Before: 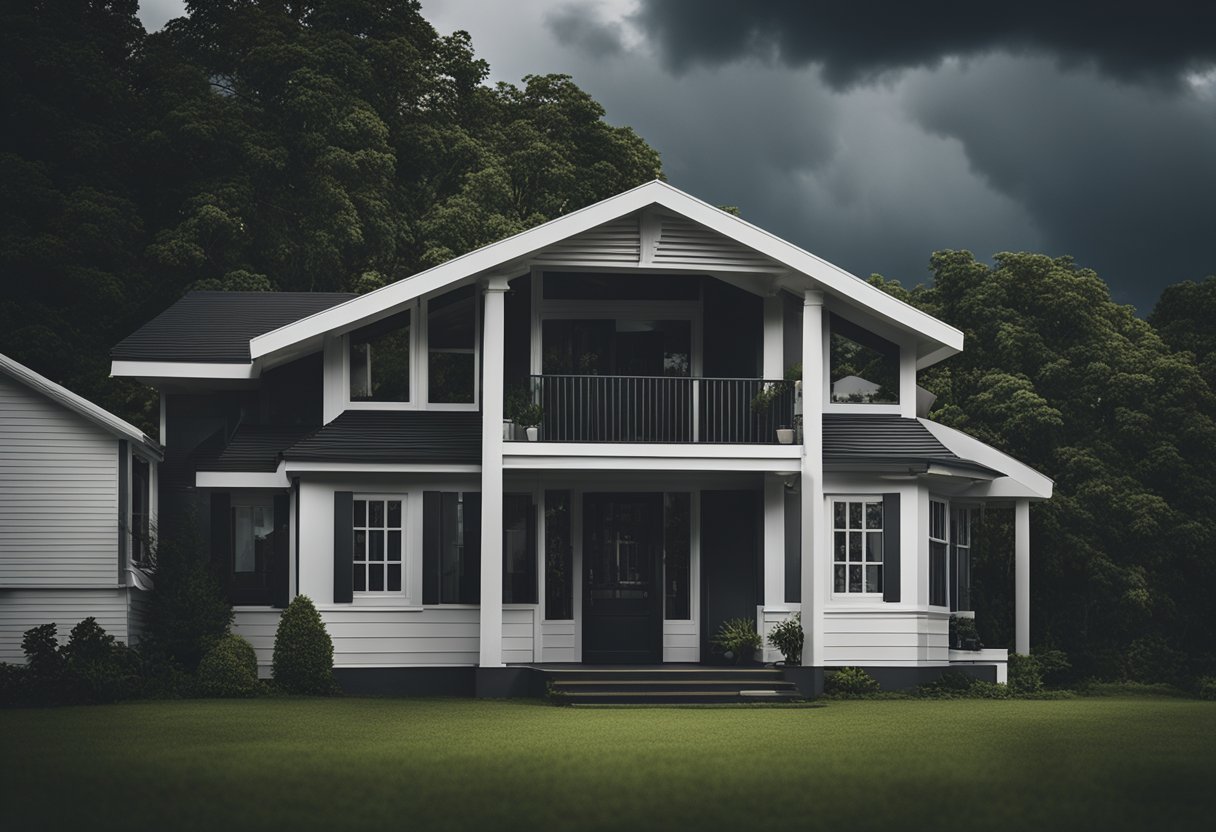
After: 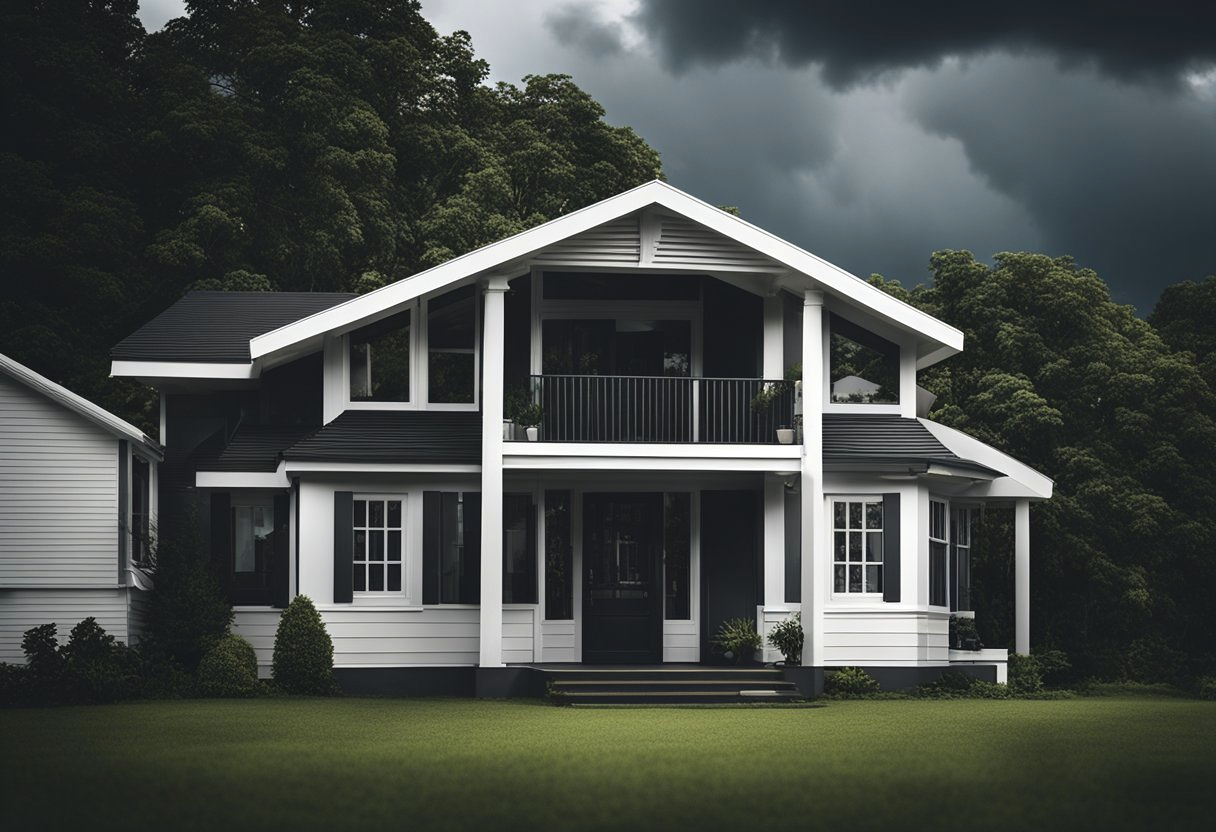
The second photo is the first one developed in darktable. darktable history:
tone equalizer: -8 EV -0.38 EV, -7 EV -0.428 EV, -6 EV -0.308 EV, -5 EV -0.235 EV, -3 EV 0.2 EV, -2 EV 0.324 EV, -1 EV 0.386 EV, +0 EV 0.426 EV
tone curve: color space Lab, independent channels, preserve colors none
